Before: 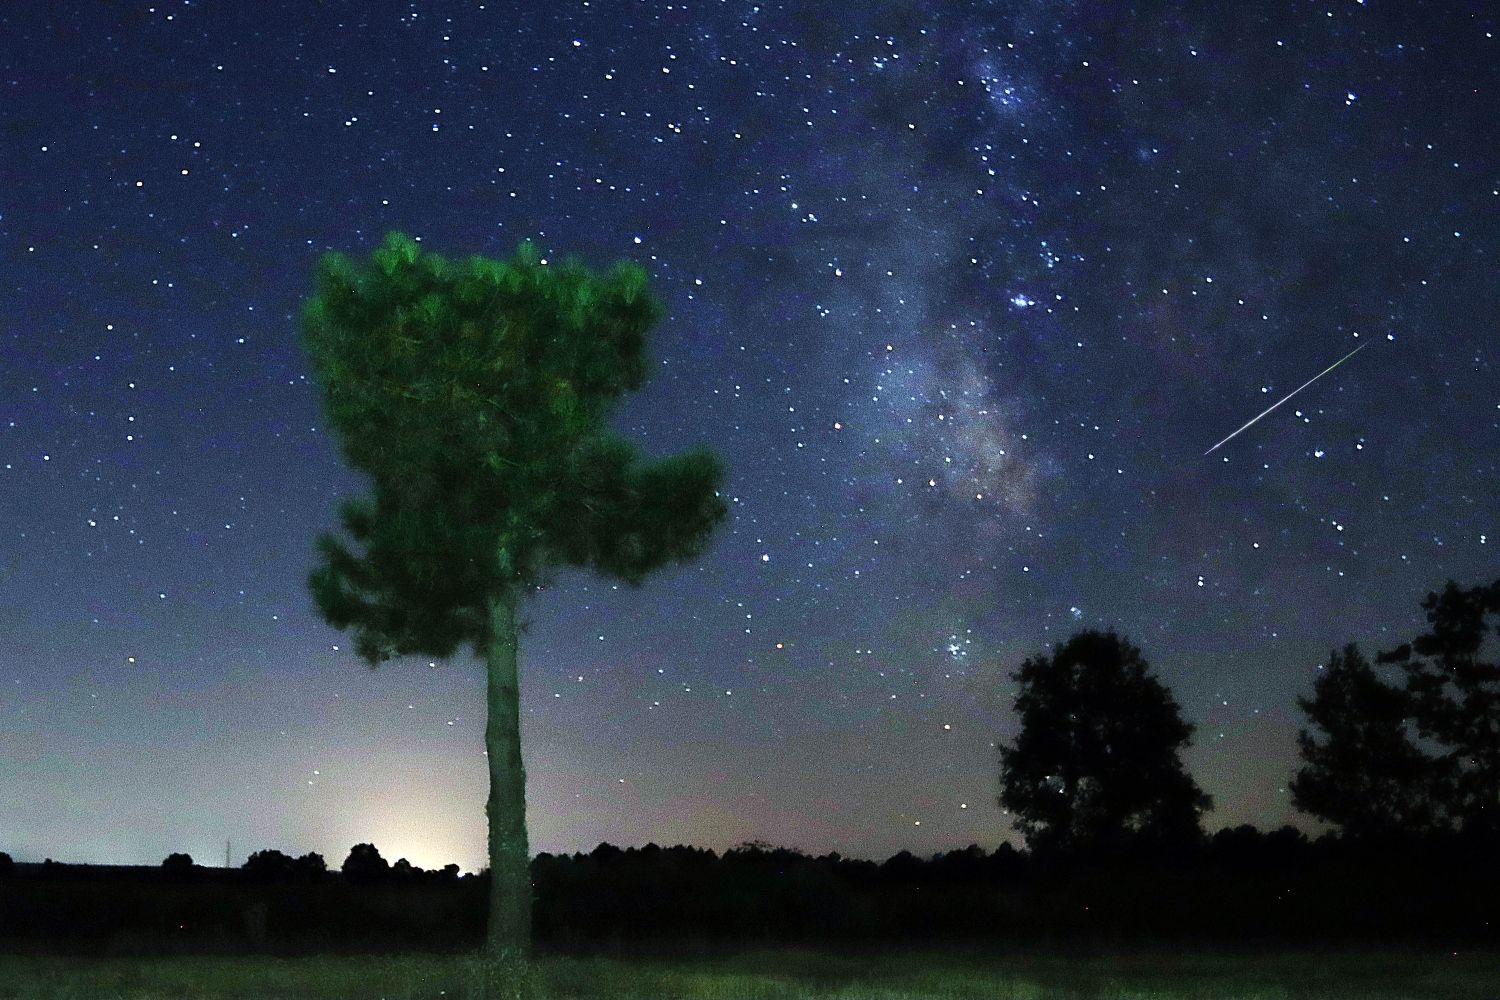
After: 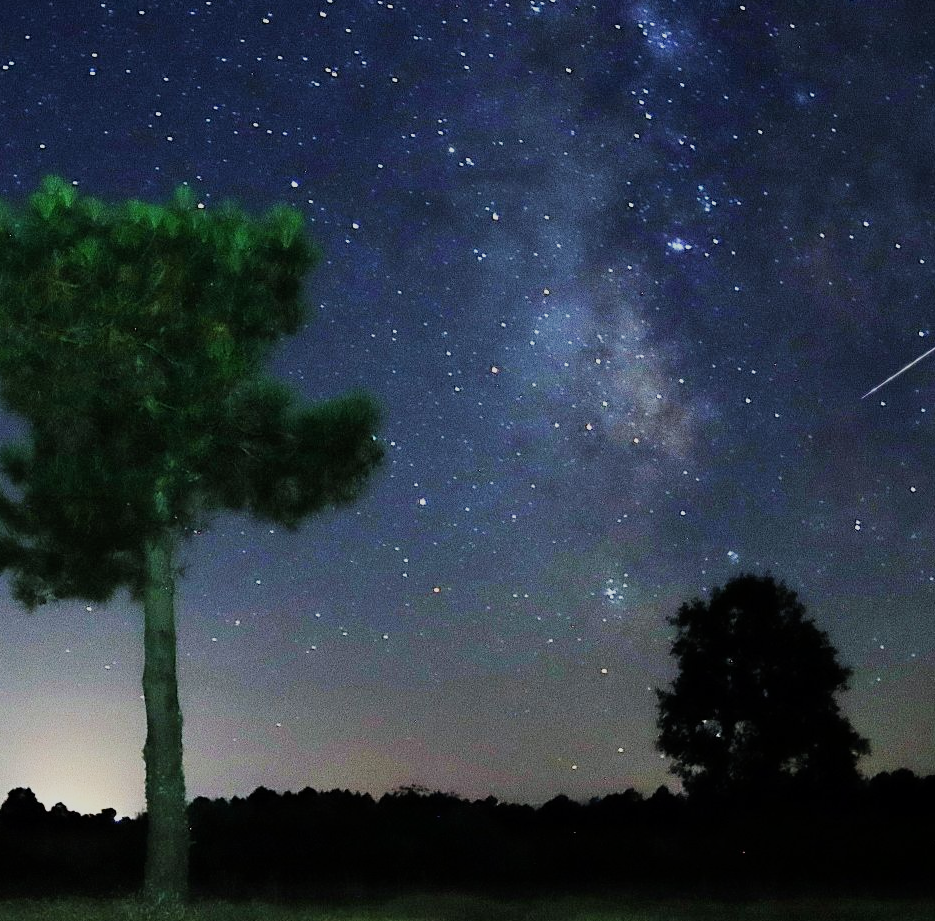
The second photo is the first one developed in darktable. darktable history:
crop and rotate: left 22.918%, top 5.629%, right 14.711%, bottom 2.247%
filmic rgb: black relative exposure -16 EV, white relative exposure 4.97 EV, hardness 6.25
